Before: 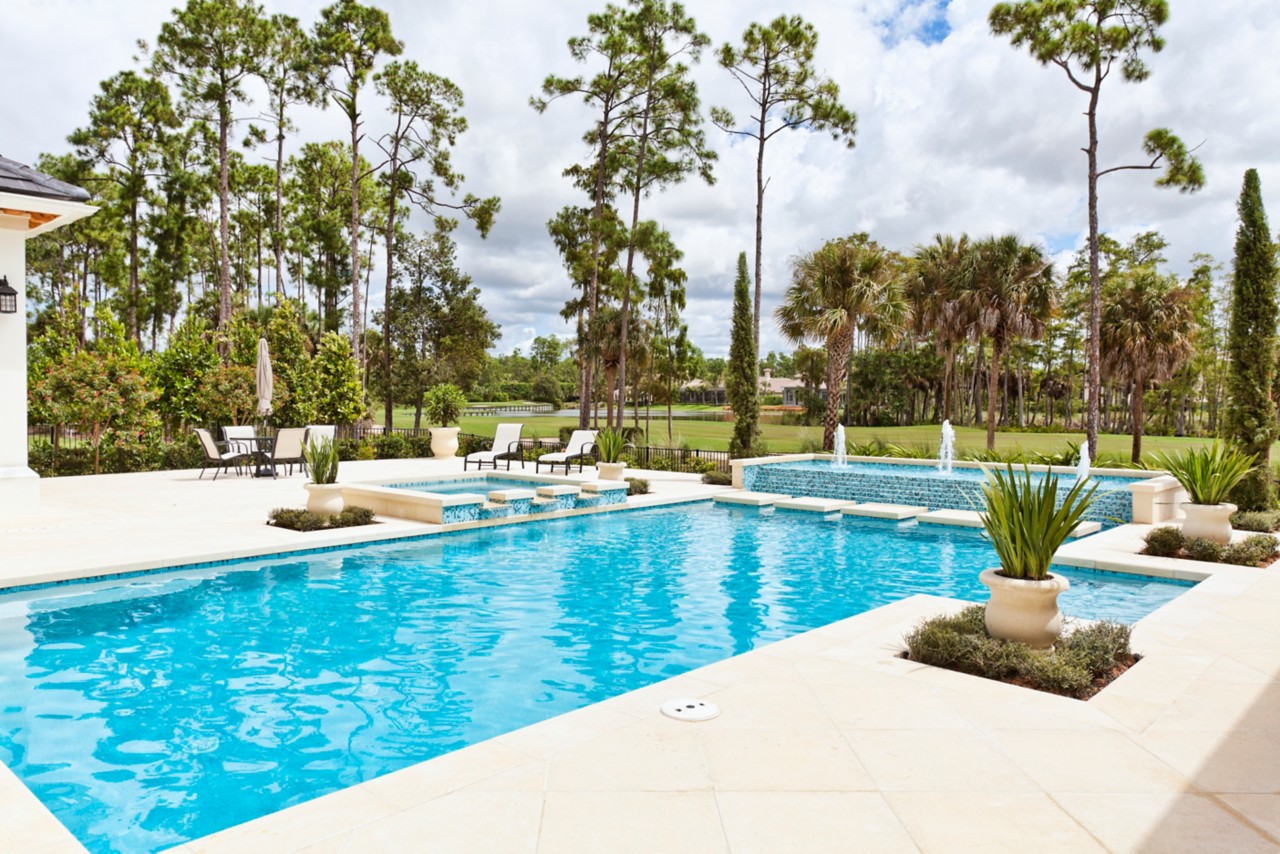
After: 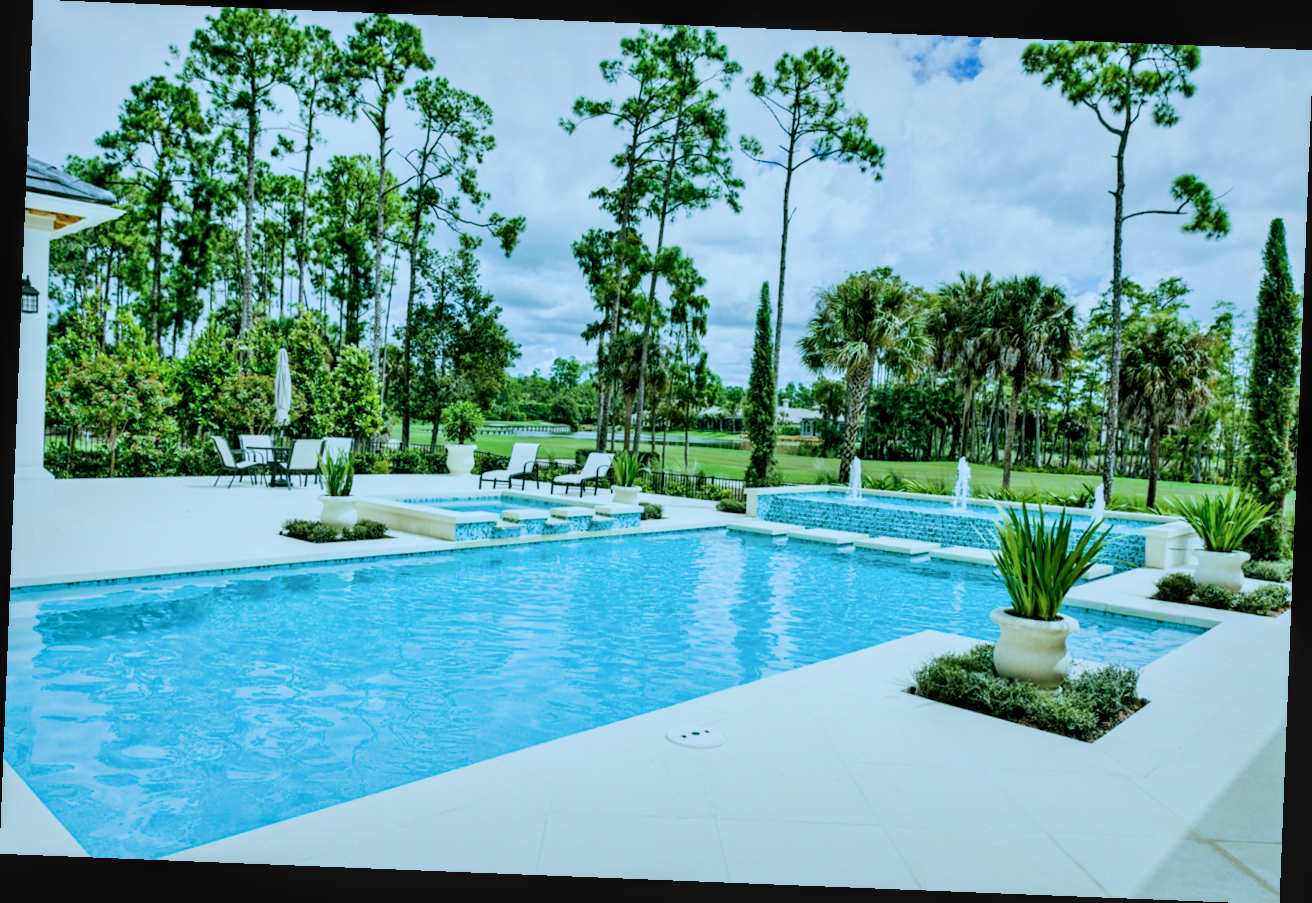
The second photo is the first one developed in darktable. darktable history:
rotate and perspective: rotation 2.27°, automatic cropping off
local contrast: detail 130%
filmic rgb: black relative exposure -5 EV, hardness 2.88, contrast 1.3, highlights saturation mix -30%
contrast brightness saturation: saturation -0.1
white balance: red 0.948, green 1.02, blue 1.176
color balance rgb: shadows lift › chroma 11.71%, shadows lift › hue 133.46°, power › chroma 2.15%, power › hue 166.83°, highlights gain › chroma 4%, highlights gain › hue 200.2°, perceptual saturation grading › global saturation 18.05%
